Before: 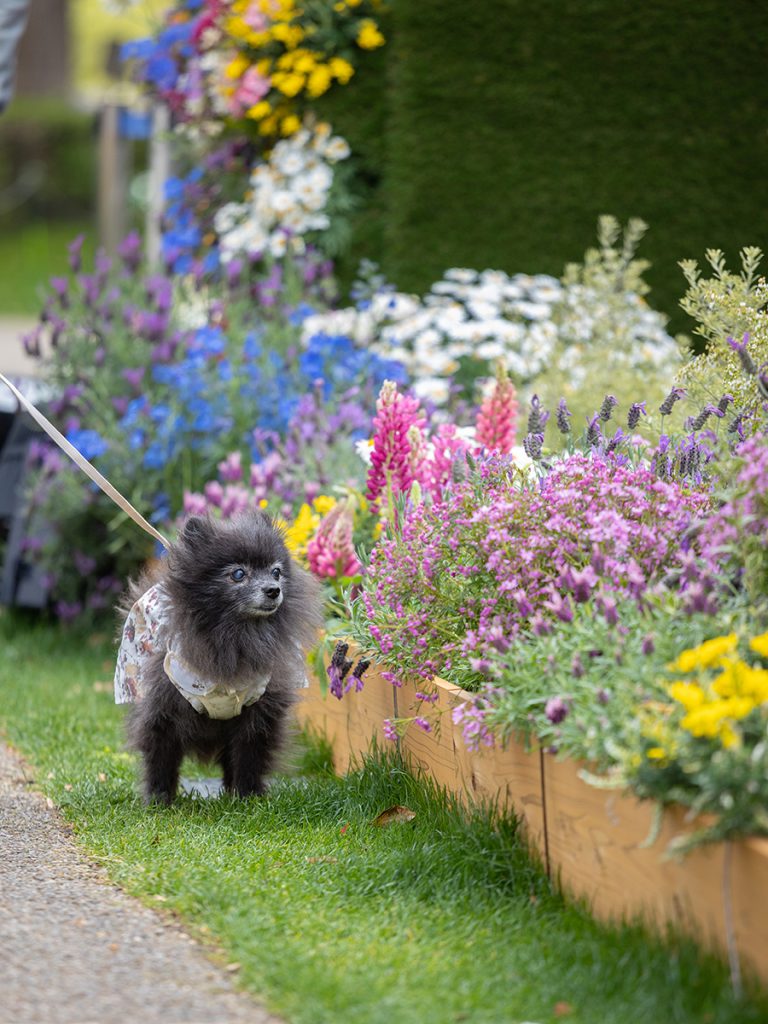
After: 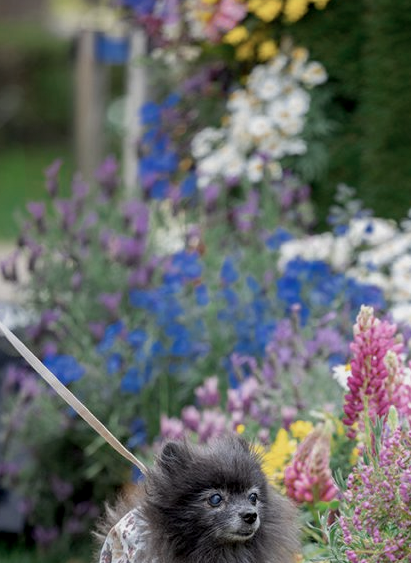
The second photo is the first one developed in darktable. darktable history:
exposure: black level correction 0.006, exposure -0.223 EV, compensate highlight preservation false
color zones: curves: ch0 [(0, 0.5) (0.125, 0.4) (0.25, 0.5) (0.375, 0.4) (0.5, 0.4) (0.625, 0.35) (0.75, 0.35) (0.875, 0.5)]; ch1 [(0, 0.35) (0.125, 0.45) (0.25, 0.35) (0.375, 0.35) (0.5, 0.35) (0.625, 0.35) (0.75, 0.45) (0.875, 0.35)]; ch2 [(0, 0.6) (0.125, 0.5) (0.25, 0.5) (0.375, 0.6) (0.5, 0.6) (0.625, 0.5) (0.75, 0.5) (0.875, 0.5)]
crop and rotate: left 3.061%, top 7.368%, right 43.312%, bottom 37.615%
